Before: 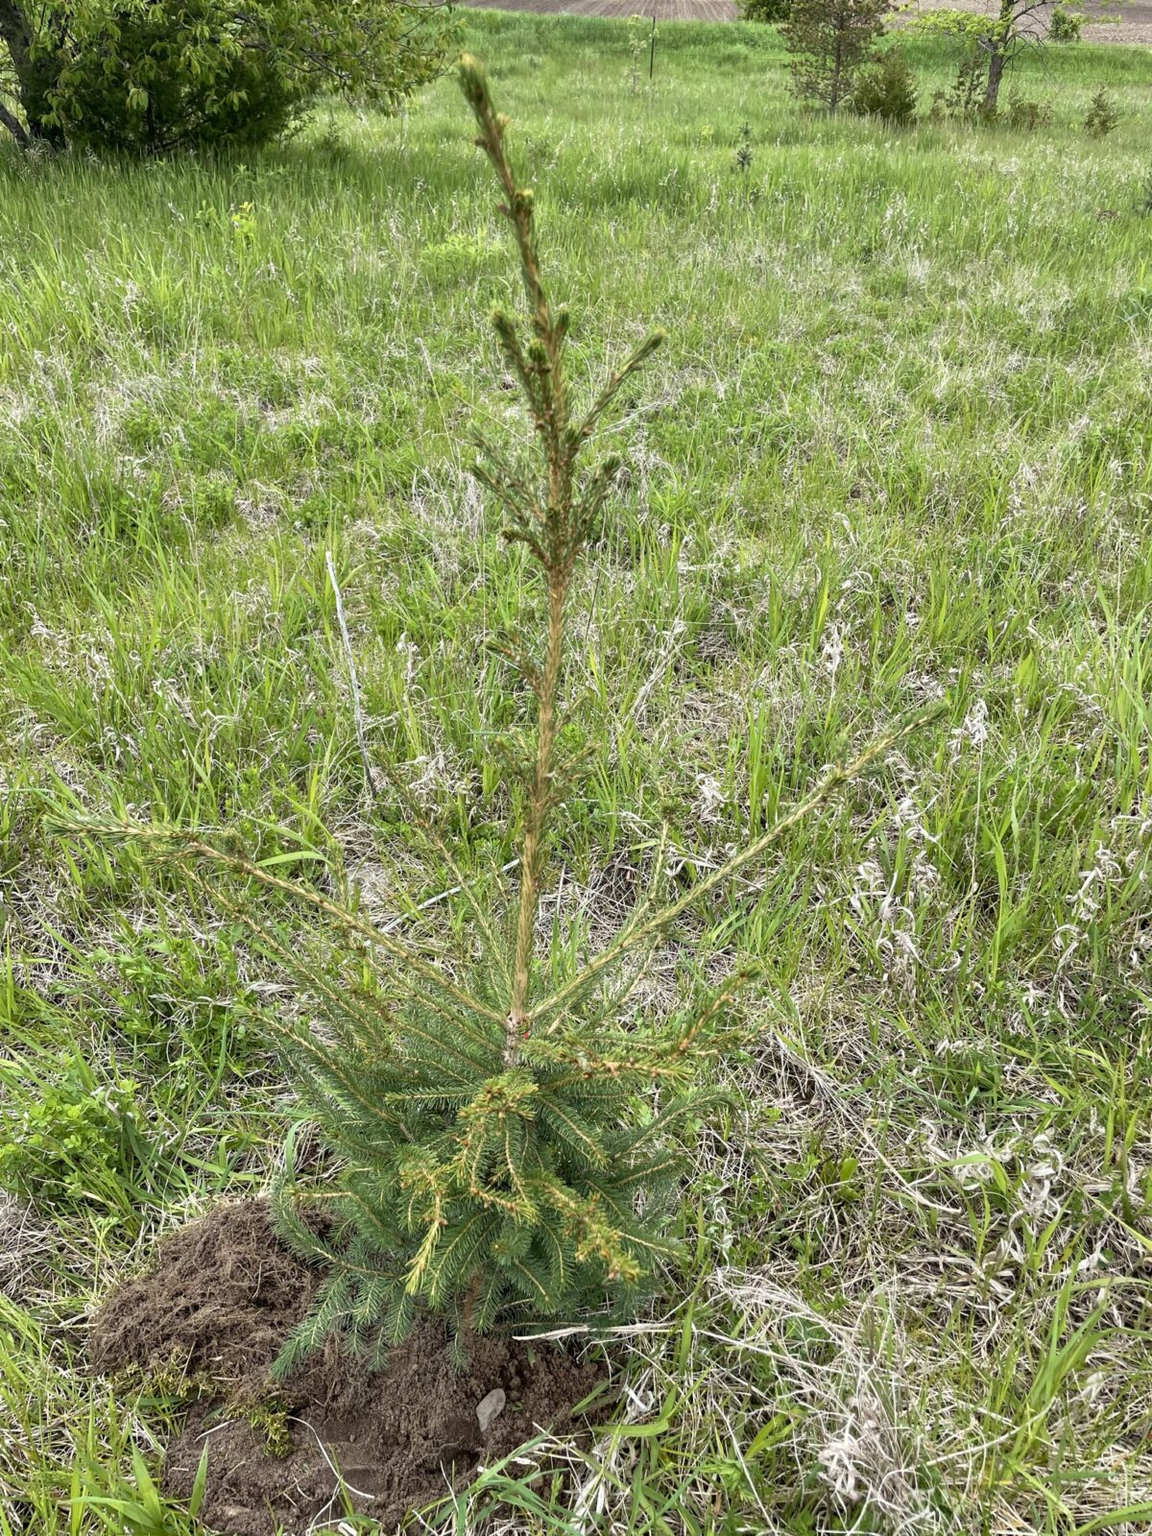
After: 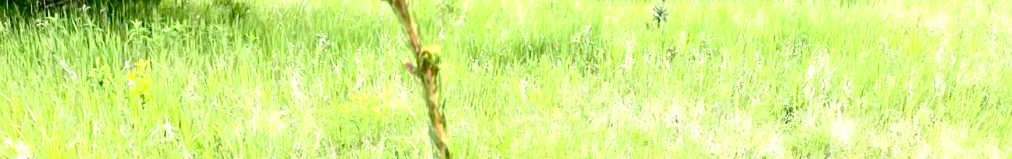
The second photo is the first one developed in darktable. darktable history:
exposure: black level correction 0, exposure 1.1 EV, compensate exposure bias true, compensate highlight preservation false
crop and rotate: left 9.644%, top 9.491%, right 6.021%, bottom 80.509%
levels: levels [0, 0.43, 0.984]
contrast brightness saturation: contrast 0.28
